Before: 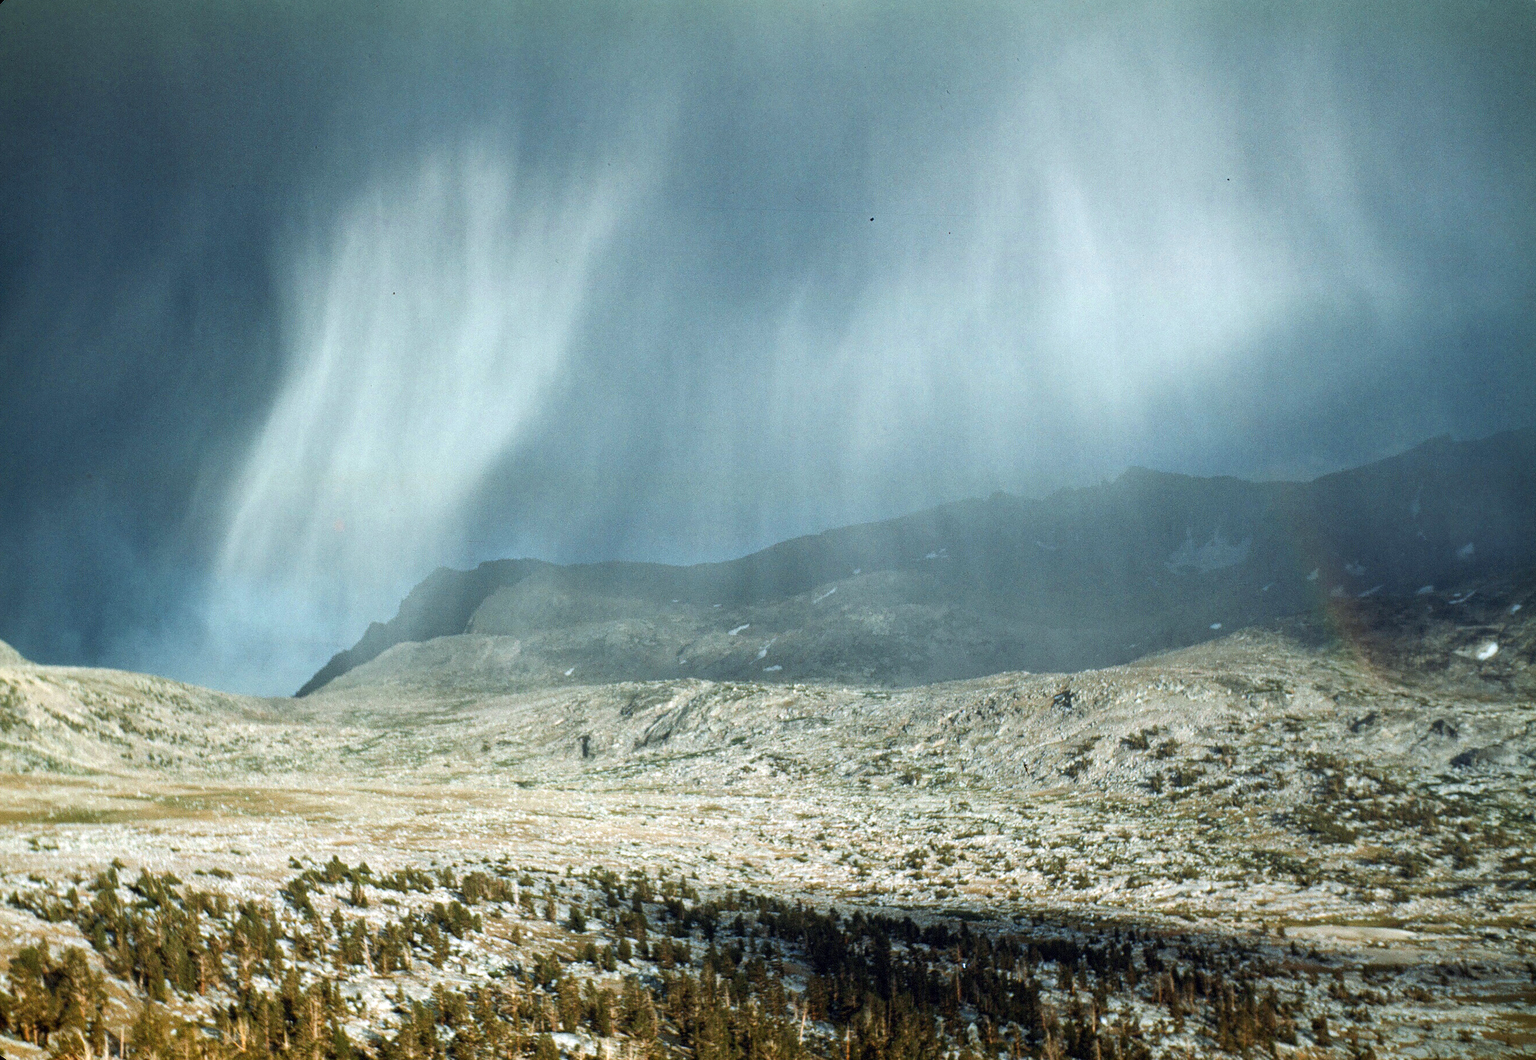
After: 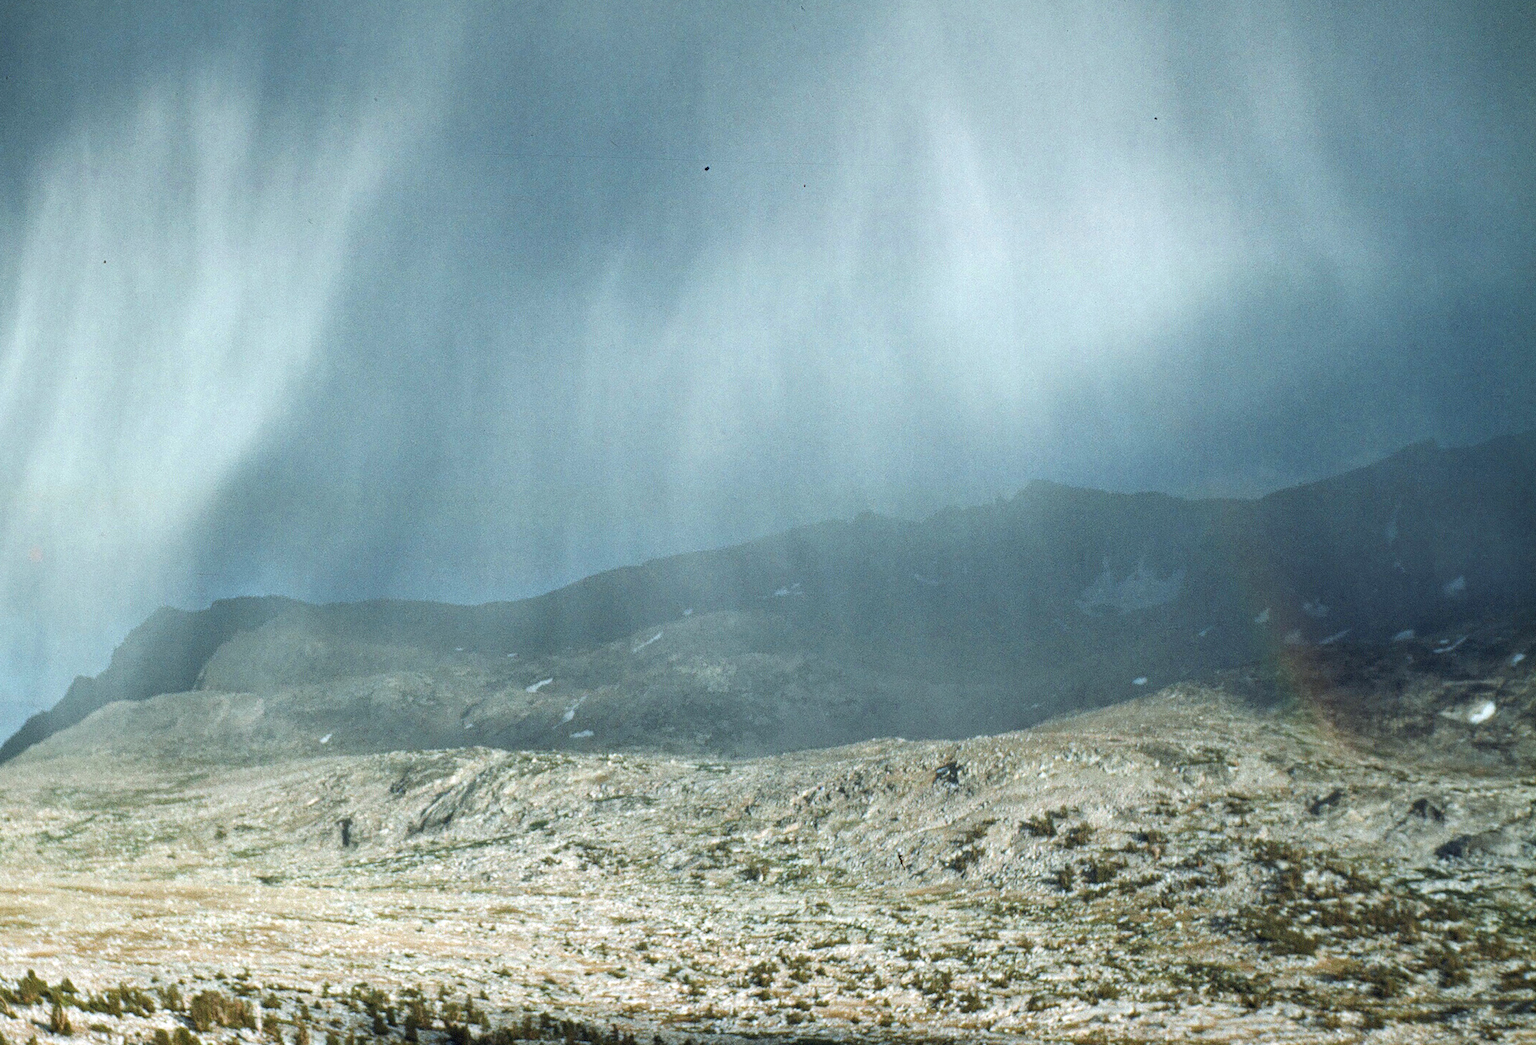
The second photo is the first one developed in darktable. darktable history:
crop and rotate: left 20.26%, top 8.099%, right 0.323%, bottom 13.566%
